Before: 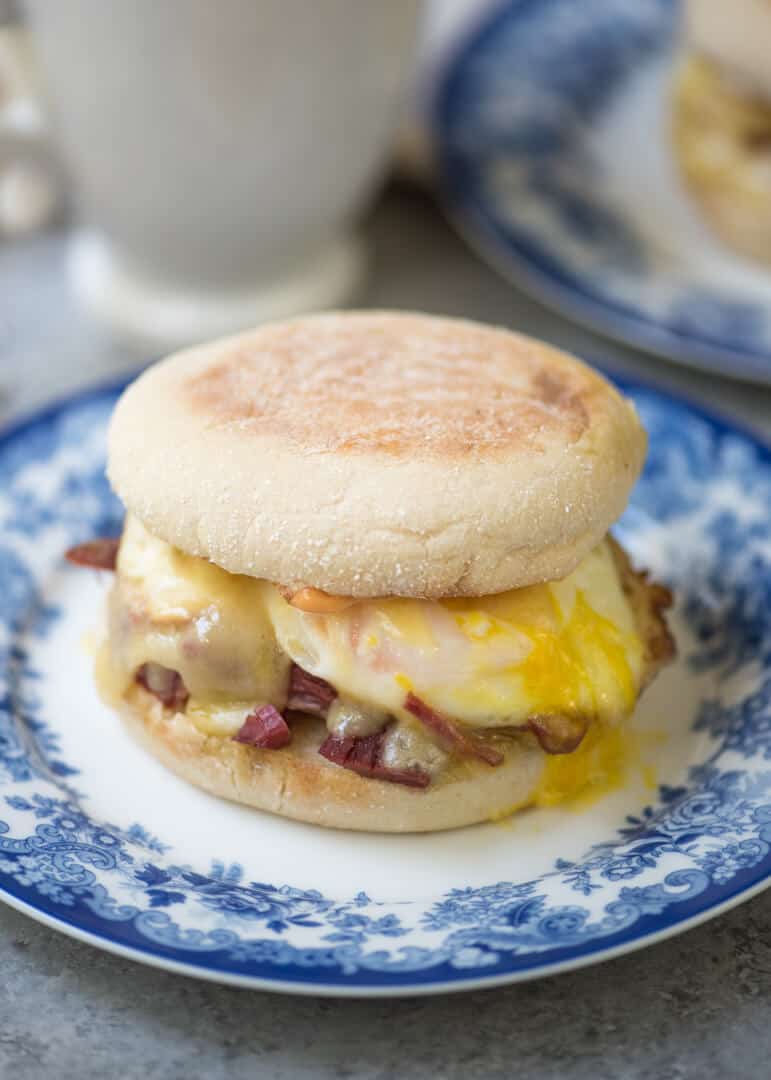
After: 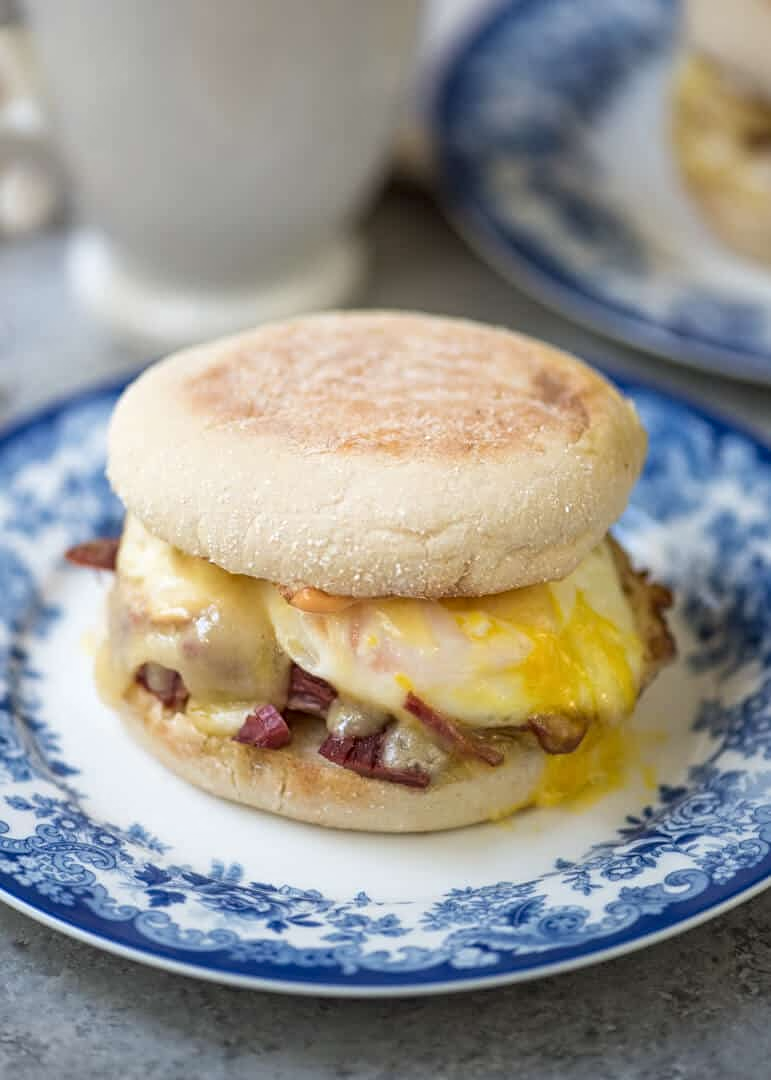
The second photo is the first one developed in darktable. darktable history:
contrast equalizer: octaves 7, y [[0.509, 0.514, 0.523, 0.542, 0.578, 0.603], [0.5 ×6], [0.509, 0.514, 0.523, 0.542, 0.578, 0.603], [0.001, 0.002, 0.003, 0.005, 0.01, 0.013], [0.001, 0.002, 0.003, 0.005, 0.01, 0.013]]
